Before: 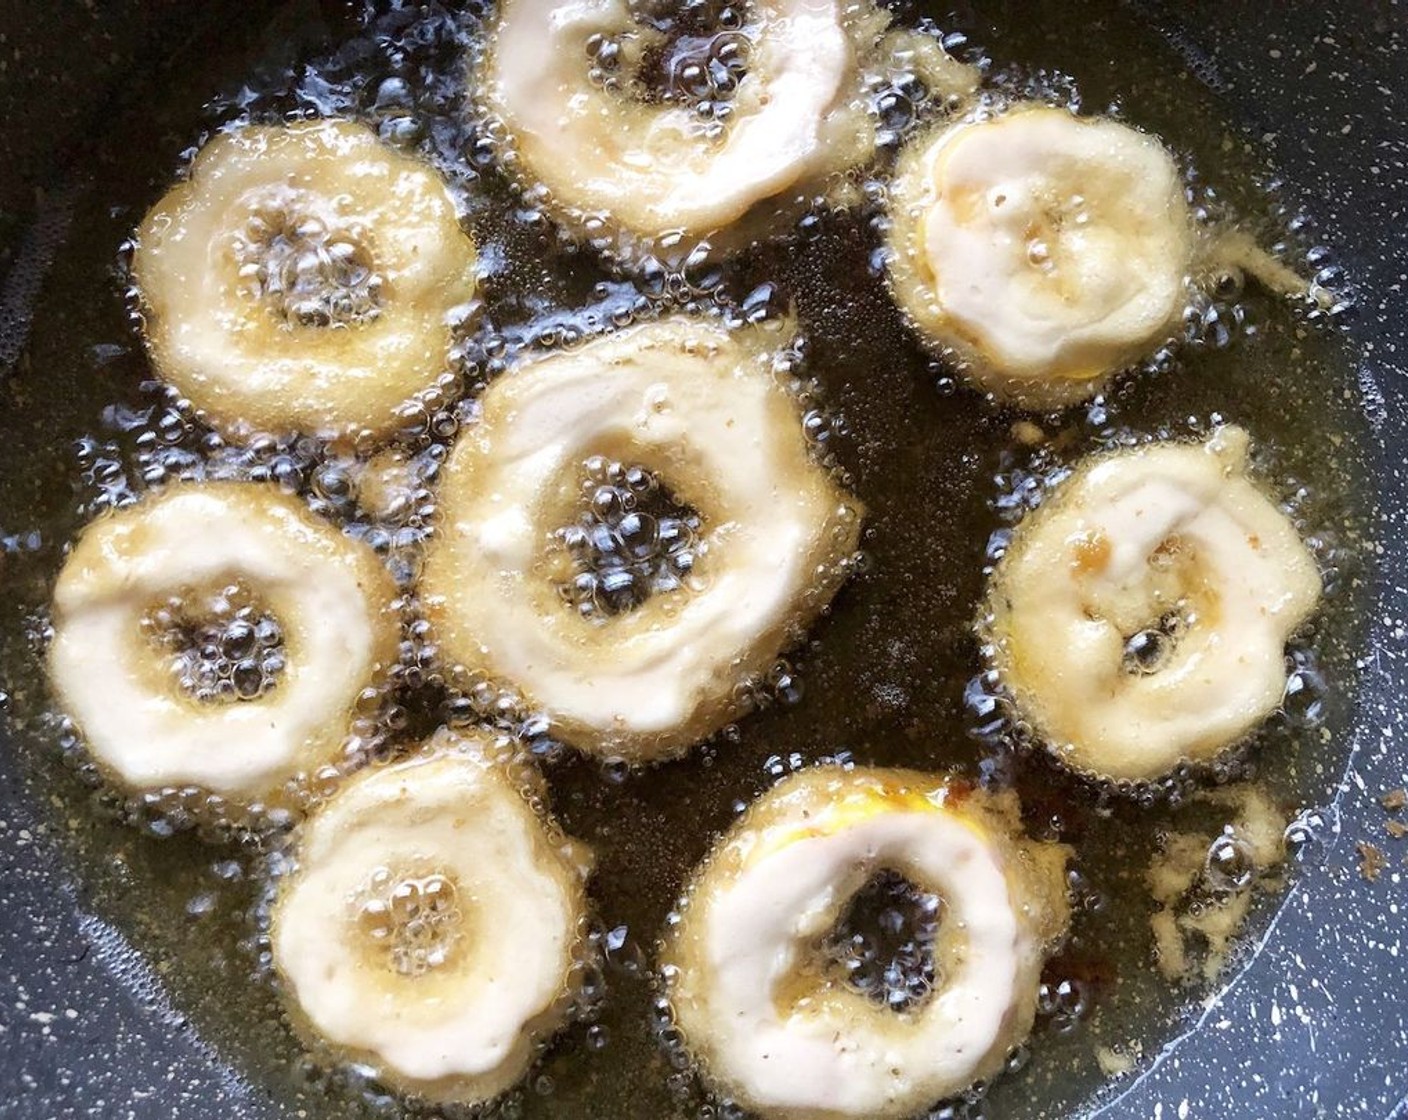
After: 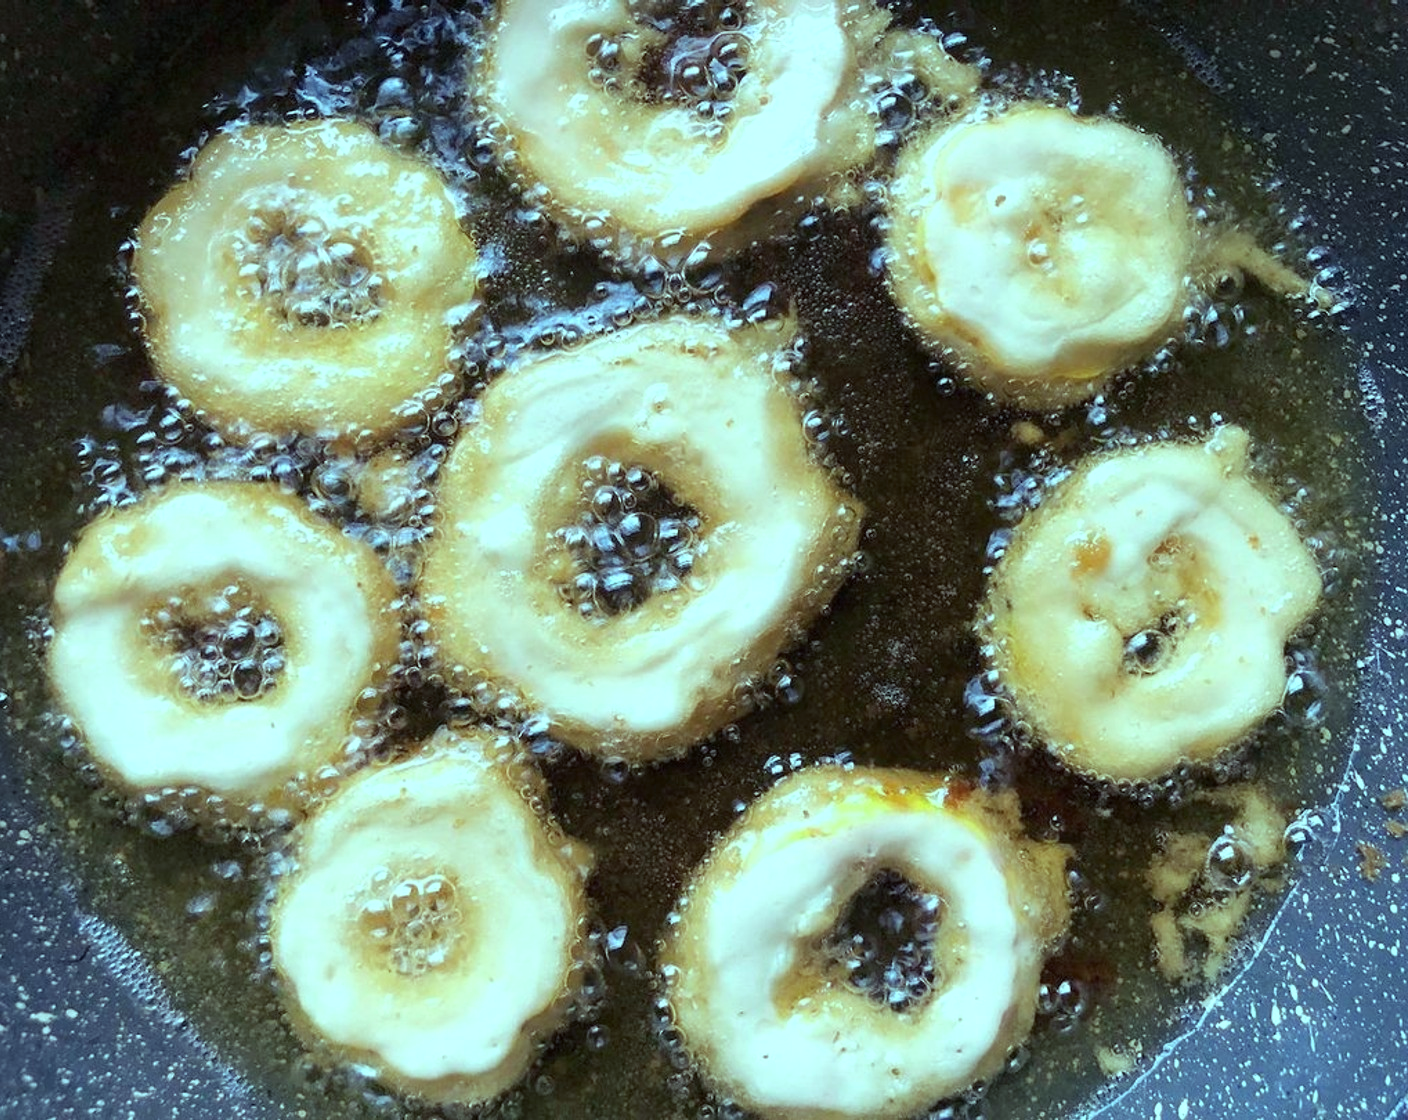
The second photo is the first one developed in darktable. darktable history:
color balance rgb: shadows lift › chroma 7.23%, shadows lift › hue 246.48°, highlights gain › chroma 5.38%, highlights gain › hue 196.93°, white fulcrum 1 EV
